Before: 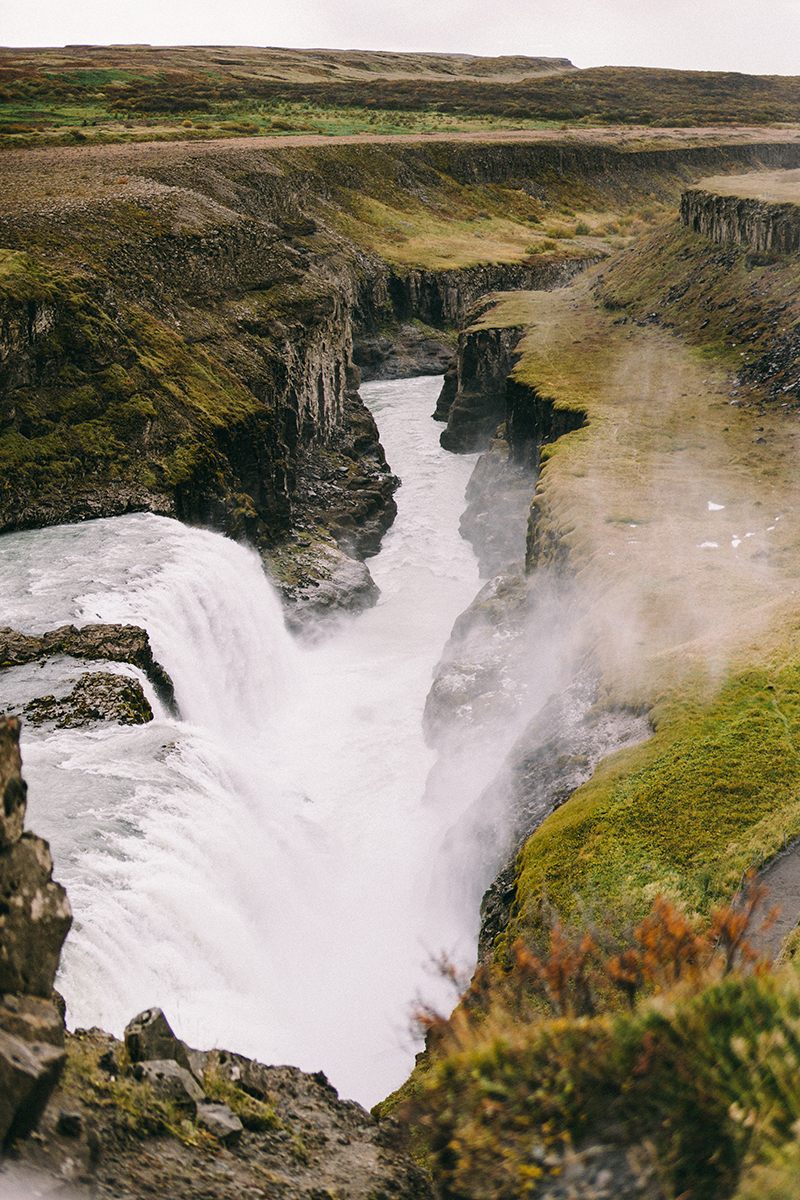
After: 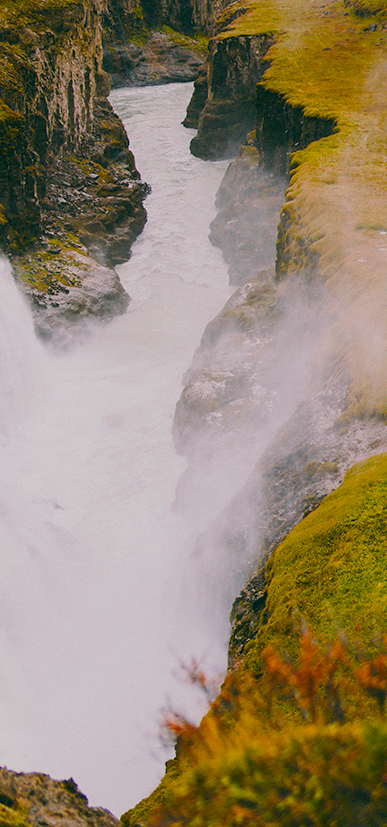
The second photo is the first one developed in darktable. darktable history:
color balance rgb: linear chroma grading › shadows -30.093%, linear chroma grading › global chroma 35.608%, perceptual saturation grading › global saturation 38.683%, perceptual saturation grading › highlights -24.868%, perceptual saturation grading › mid-tones 35.72%, perceptual saturation grading › shadows 35.287%, hue shift -4.45°, contrast -21.704%
crop: left 31.357%, top 24.469%, right 20.262%, bottom 6.574%
